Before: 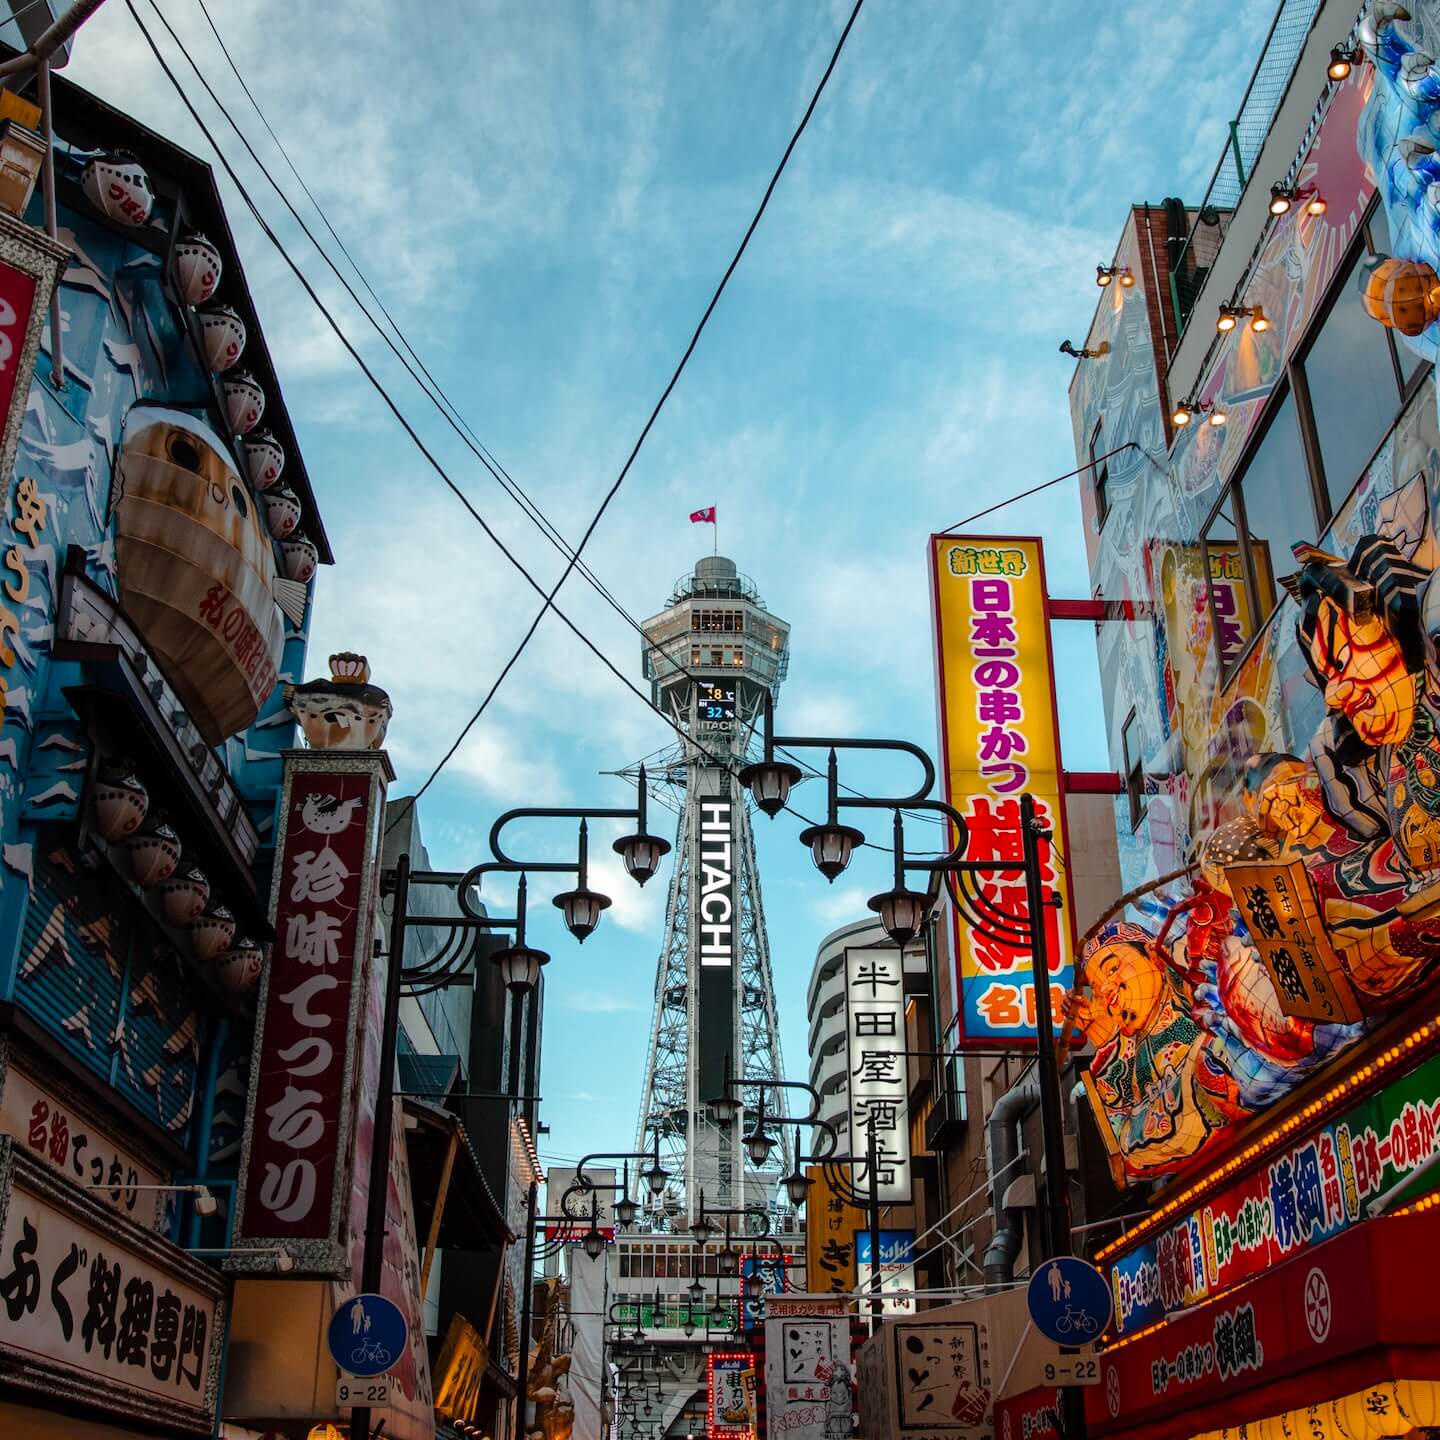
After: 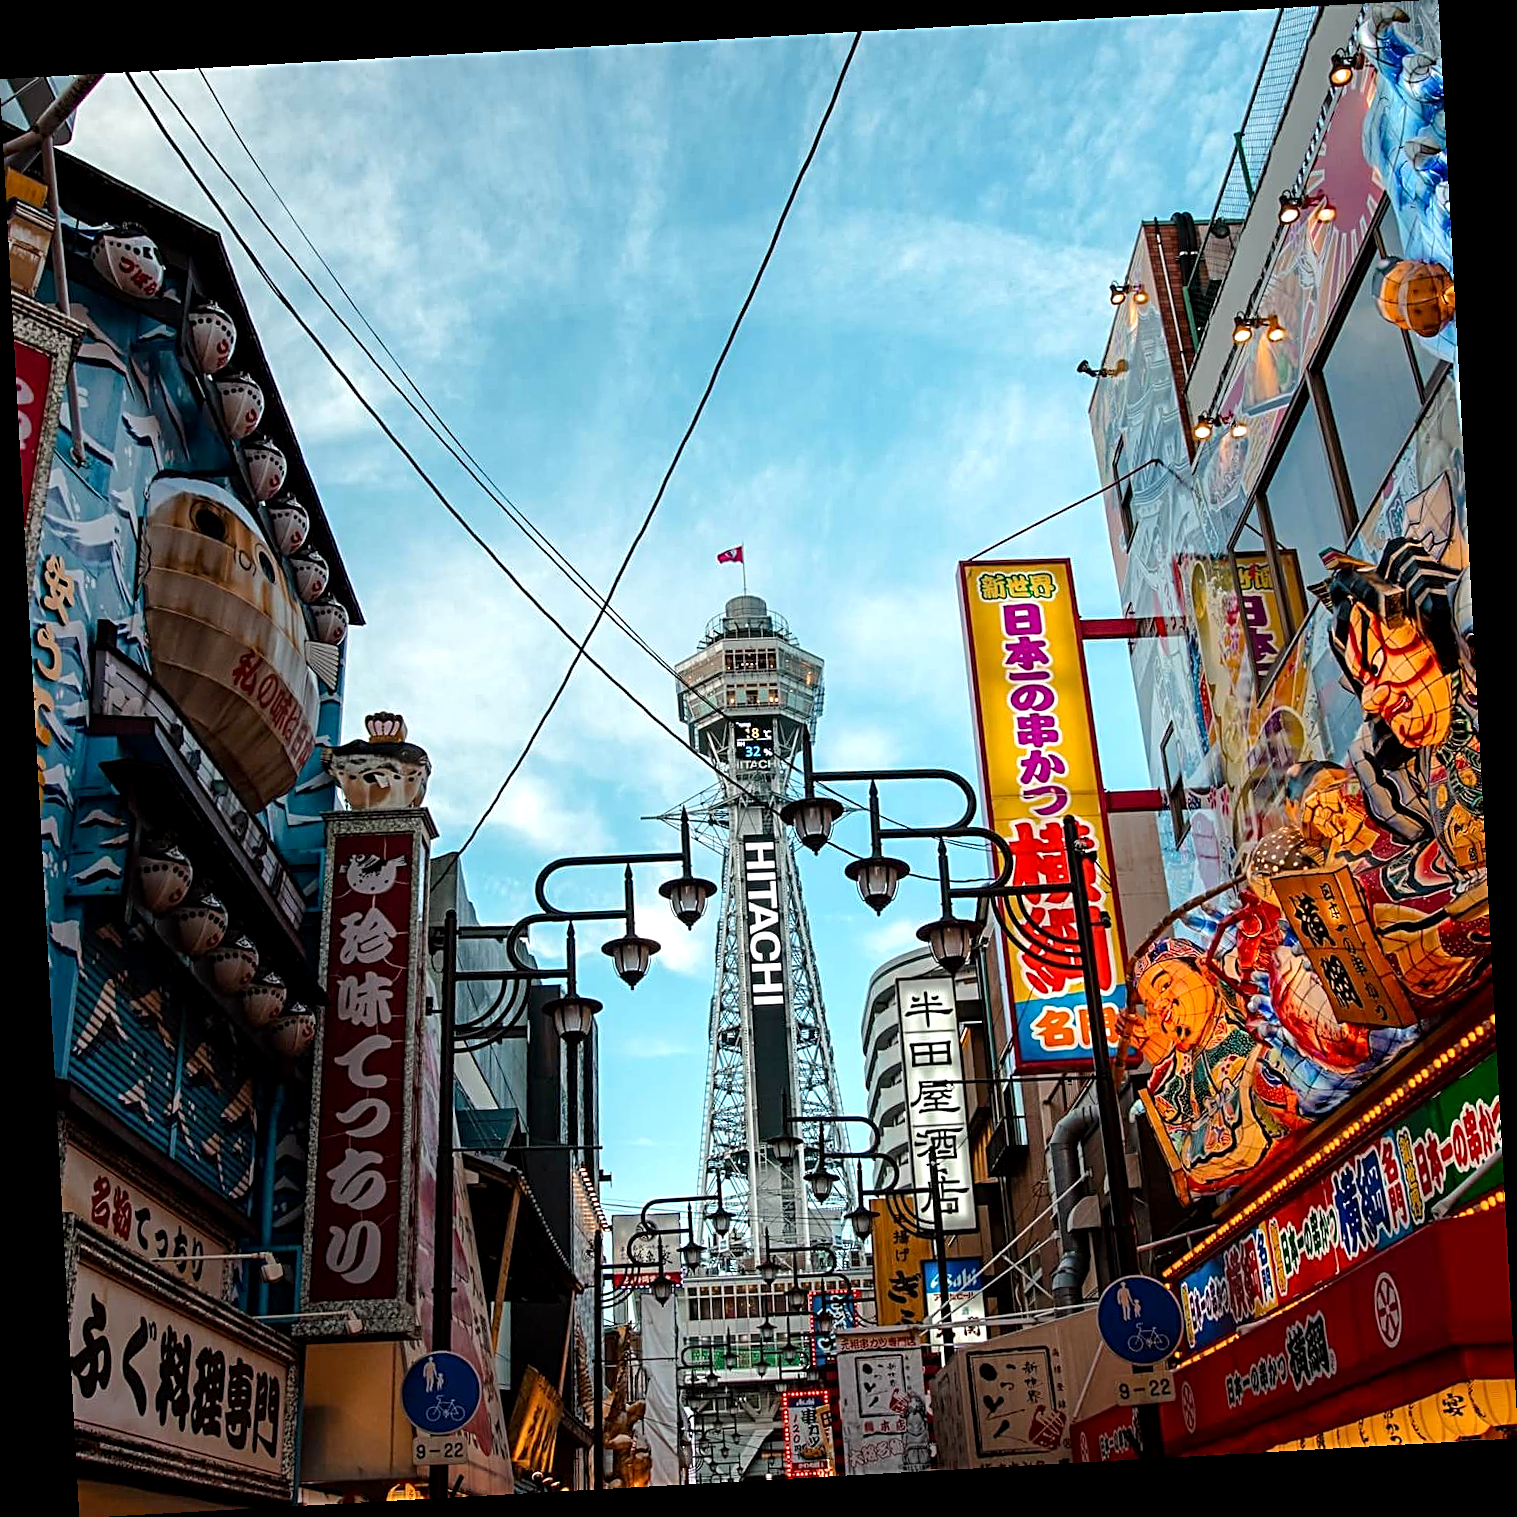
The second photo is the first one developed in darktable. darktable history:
exposure: black level correction 0.001, exposure 0.3 EV, compensate highlight preservation false
rotate and perspective: rotation -3.18°, automatic cropping off
sharpen: radius 2.584, amount 0.688
